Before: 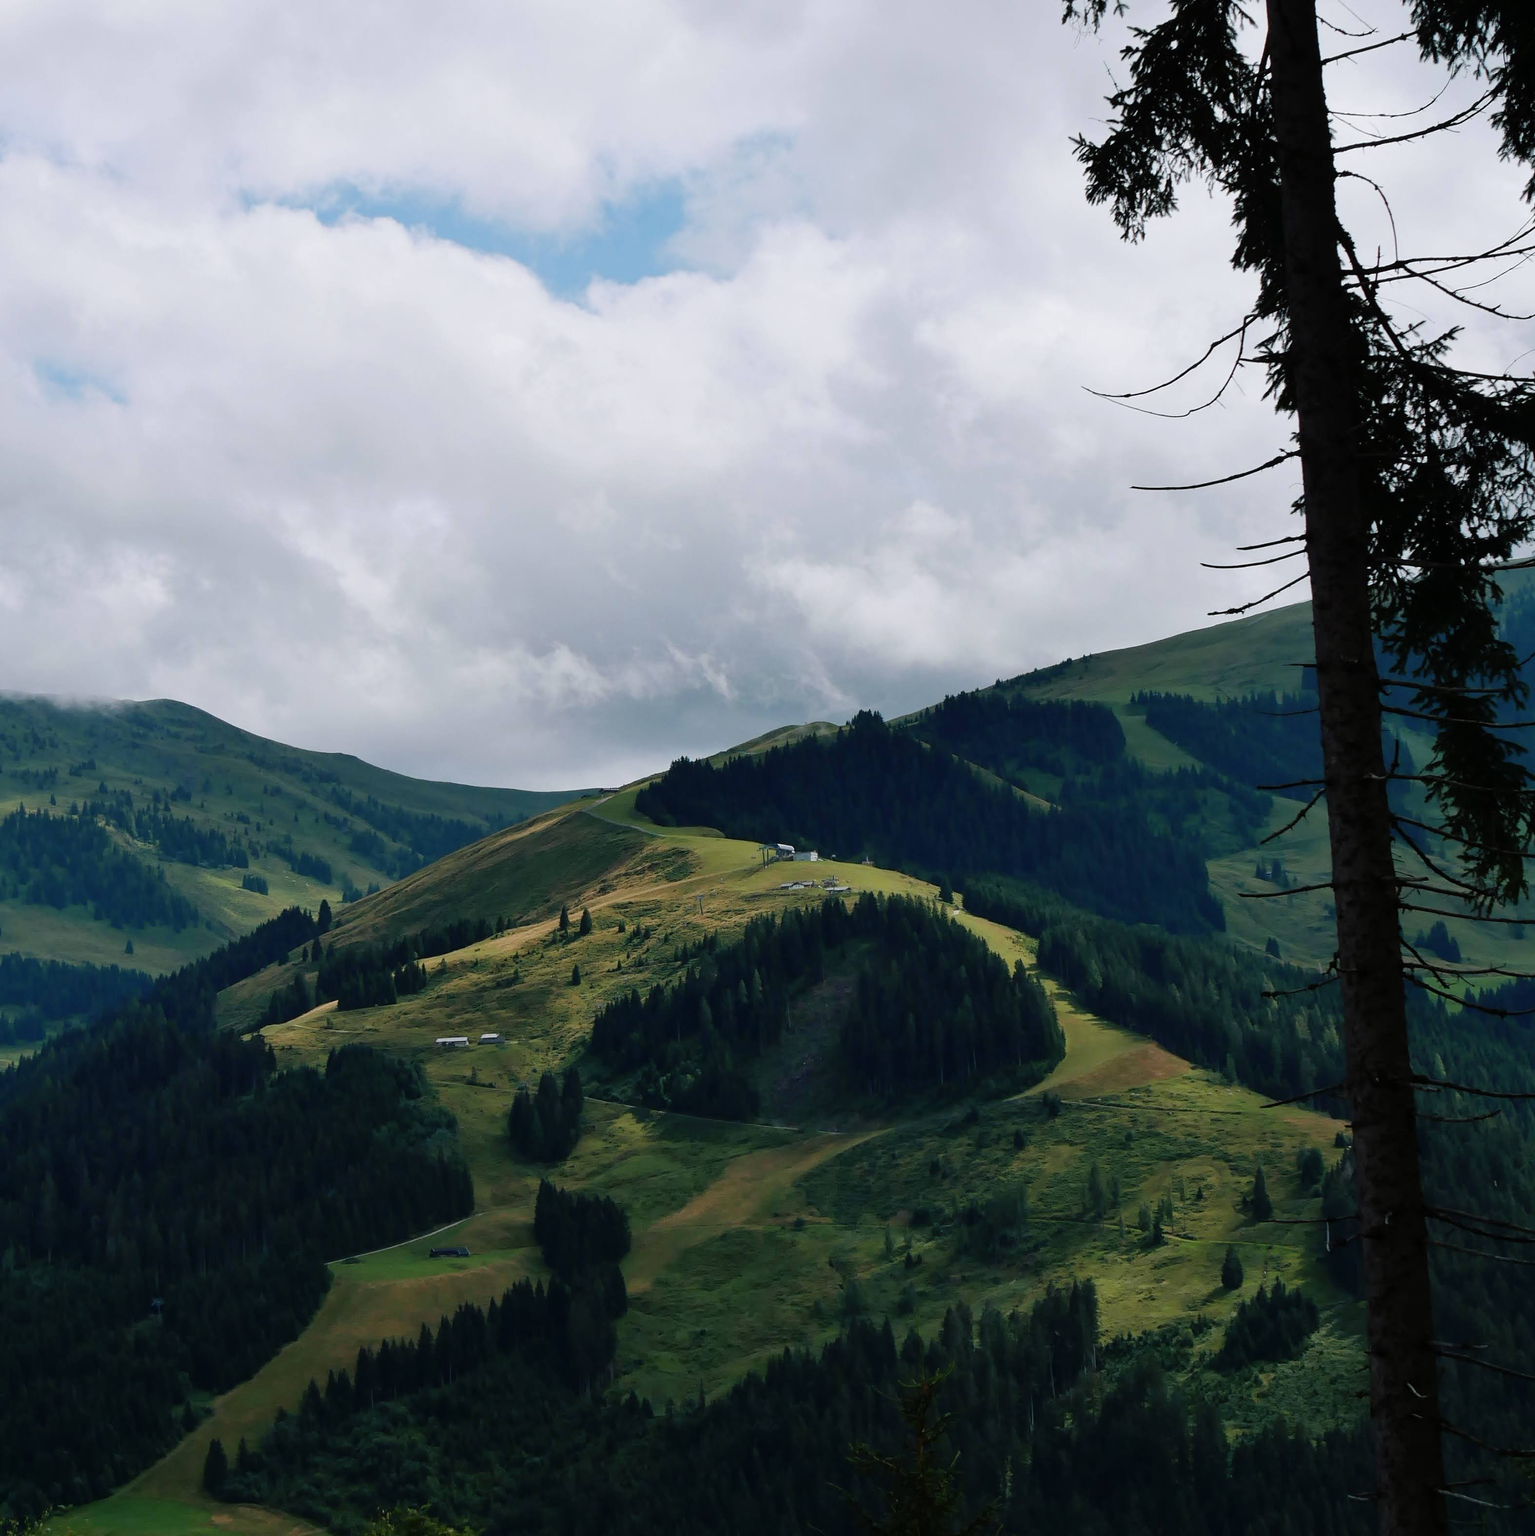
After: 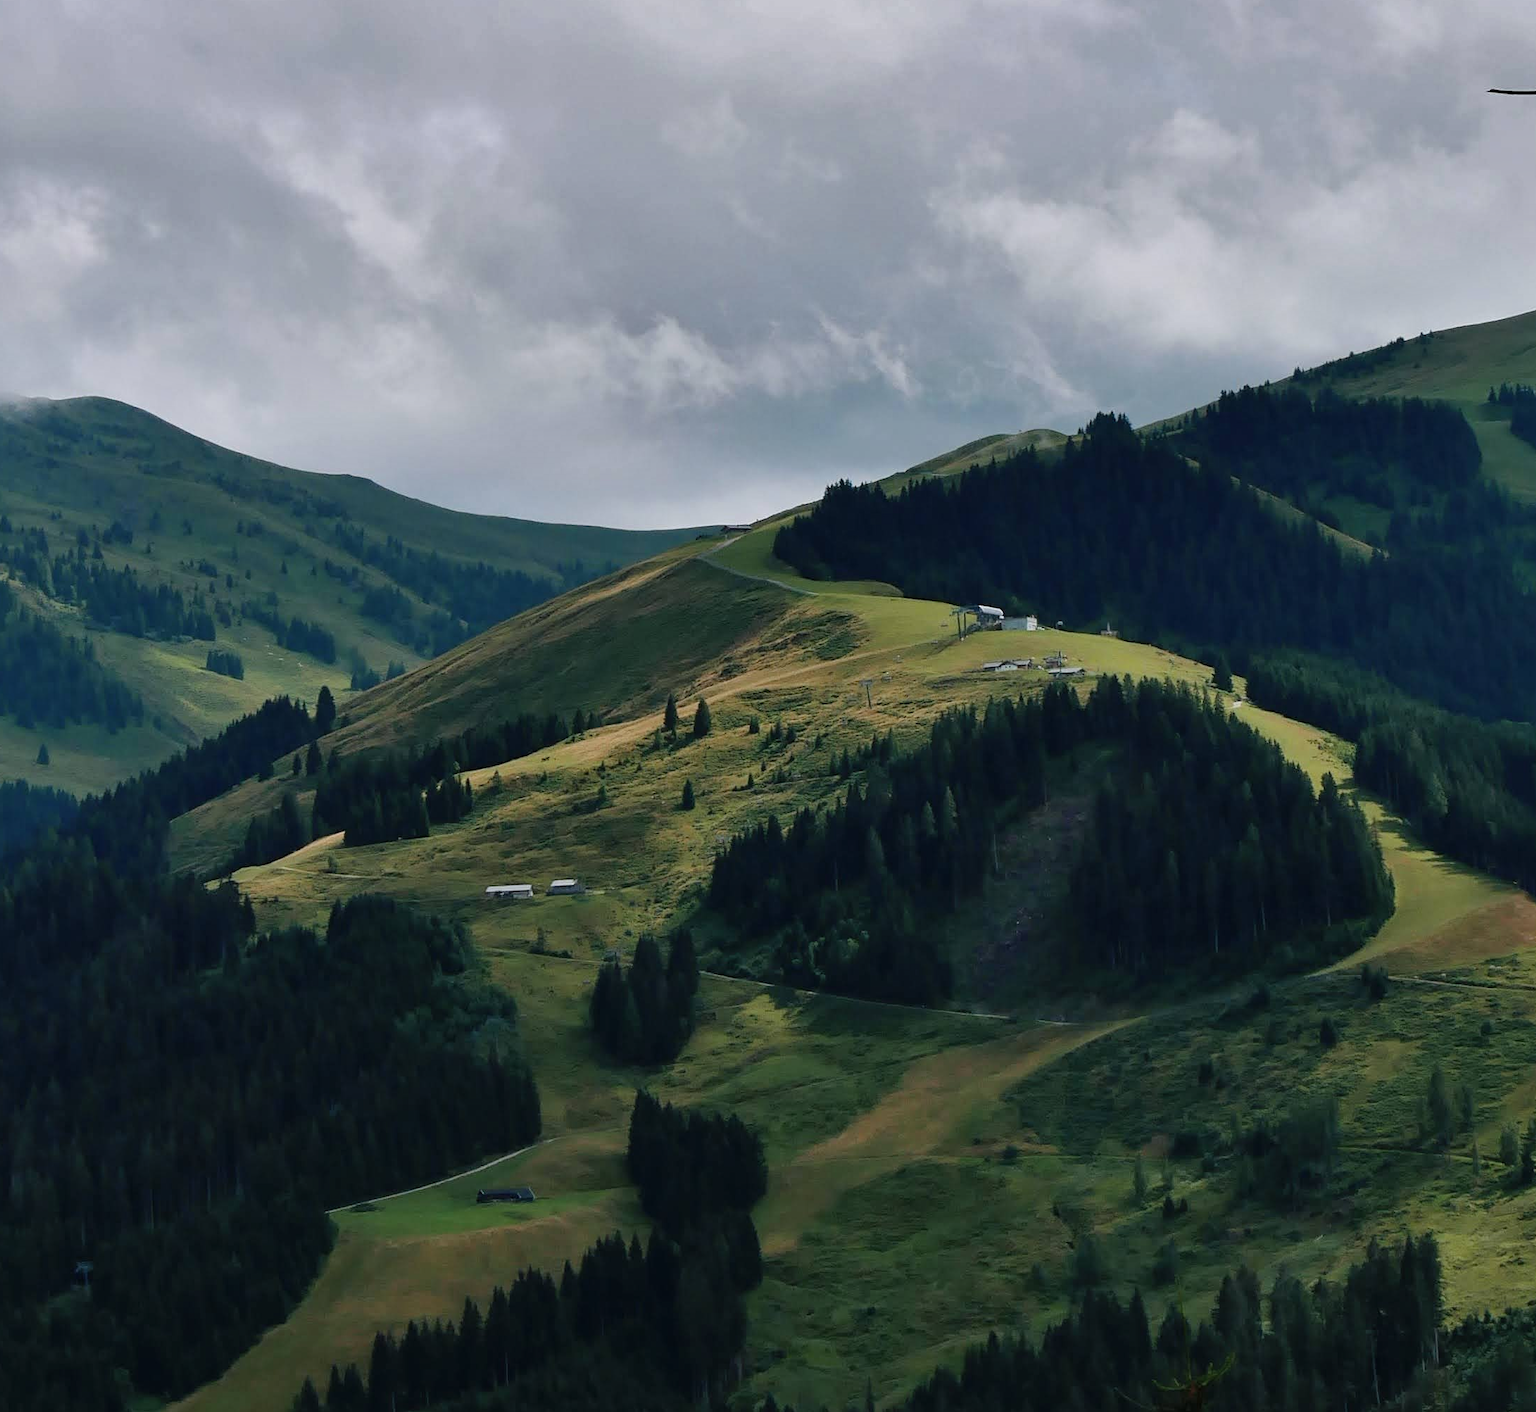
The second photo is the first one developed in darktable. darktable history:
tone equalizer: on, module defaults
crop: left 6.488%, top 27.668%, right 24.183%, bottom 8.656%
shadows and highlights: radius 108.52, shadows 23.73, highlights -59.32, low approximation 0.01, soften with gaussian
